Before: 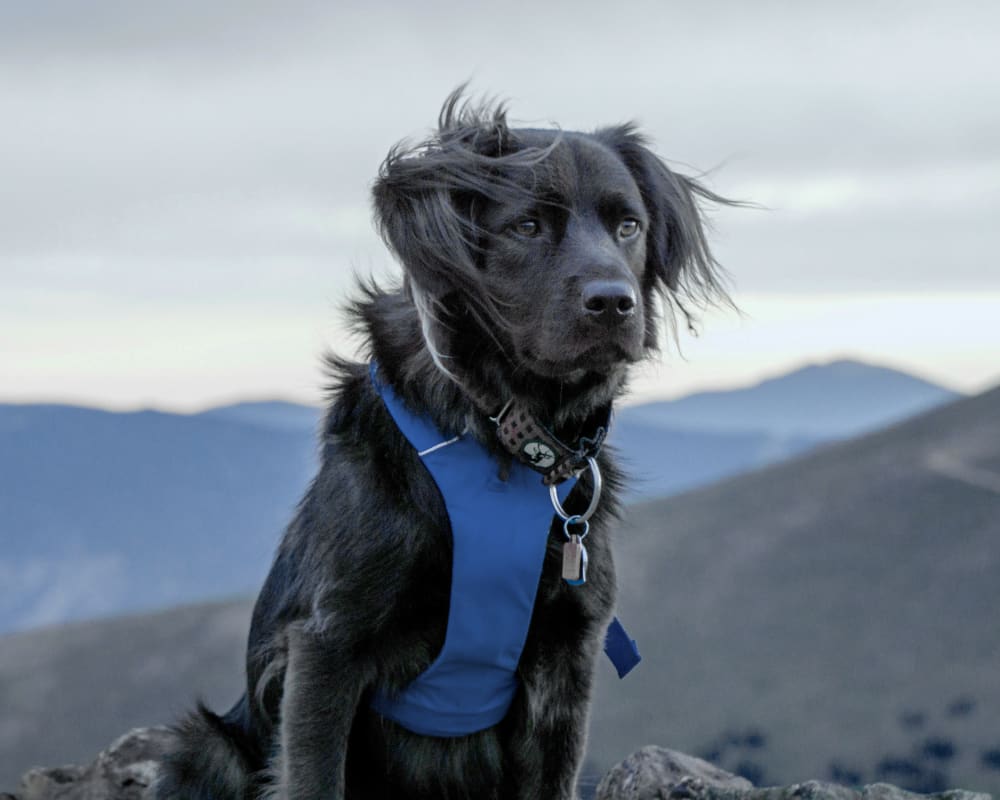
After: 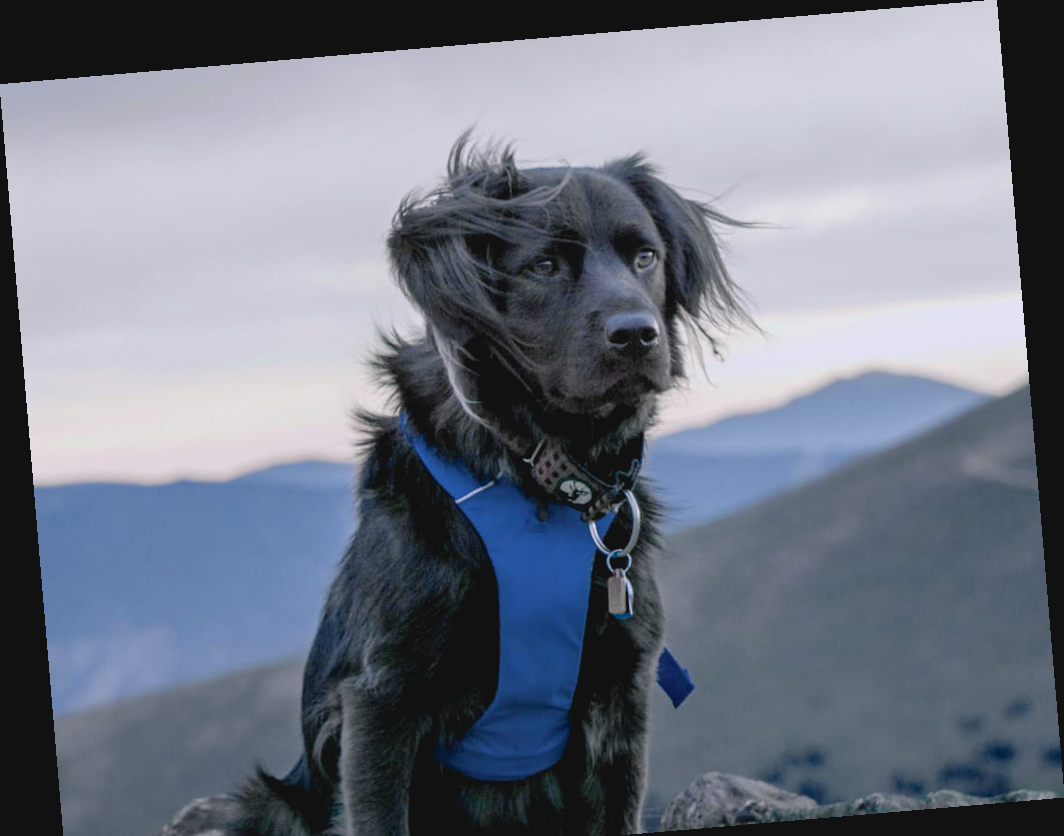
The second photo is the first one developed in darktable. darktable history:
tone equalizer: on, module defaults
crop and rotate: top 0%, bottom 5.097%
contrast brightness saturation: contrast -0.1, saturation -0.1
rotate and perspective: rotation -4.86°, automatic cropping off
white balance: emerald 1
color balance rgb: shadows lift › chroma 2%, shadows lift › hue 217.2°, power › chroma 0.25%, power › hue 60°, highlights gain › chroma 1.5%, highlights gain › hue 309.6°, global offset › luminance -0.5%, perceptual saturation grading › global saturation 15%, global vibrance 20%
